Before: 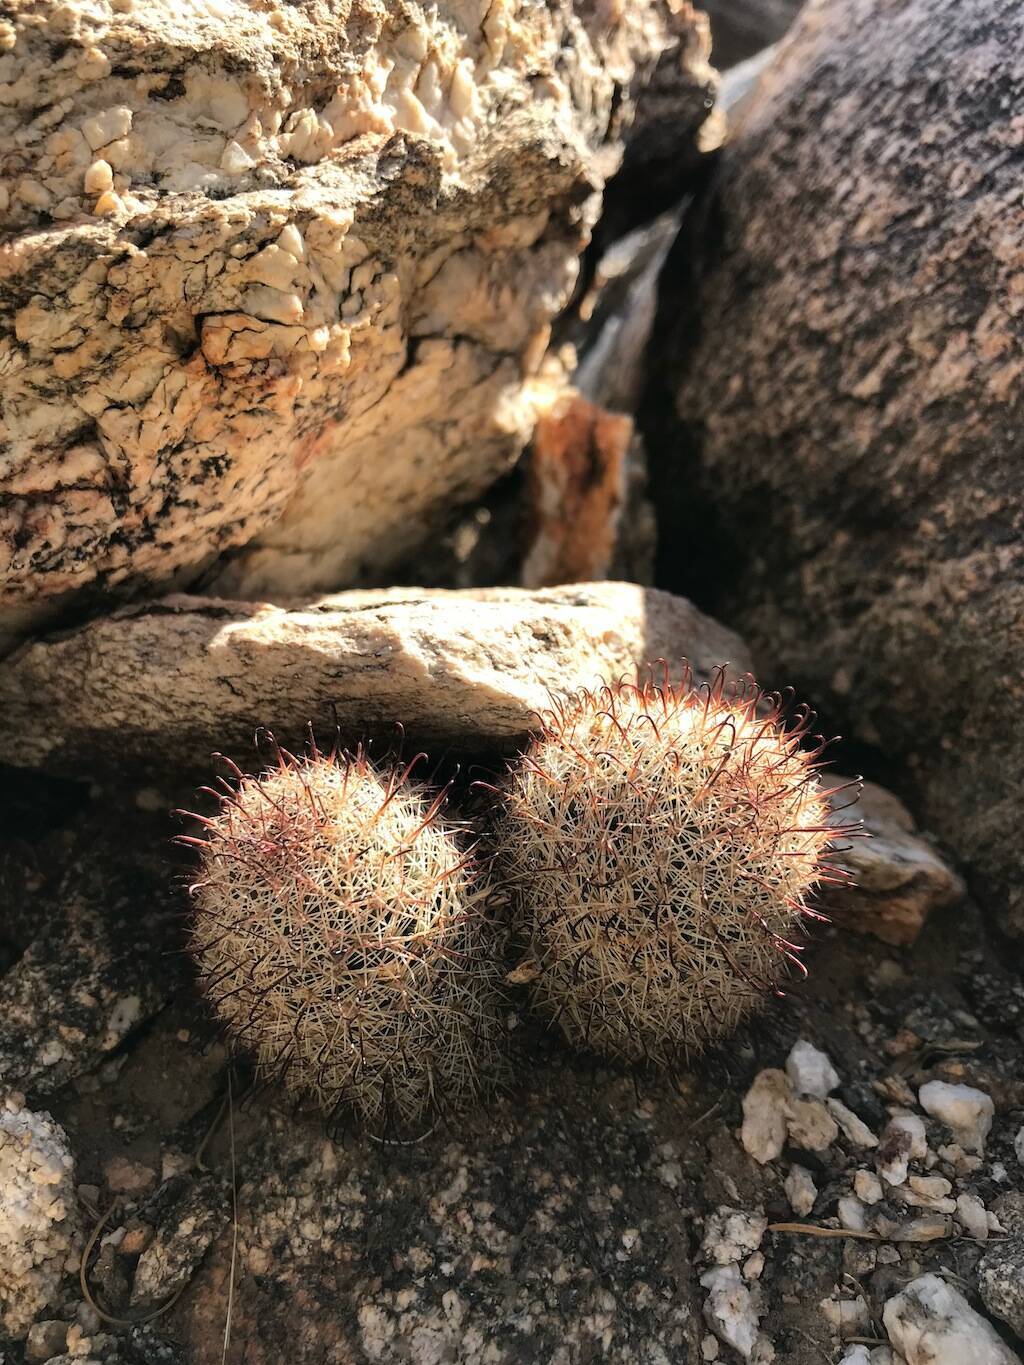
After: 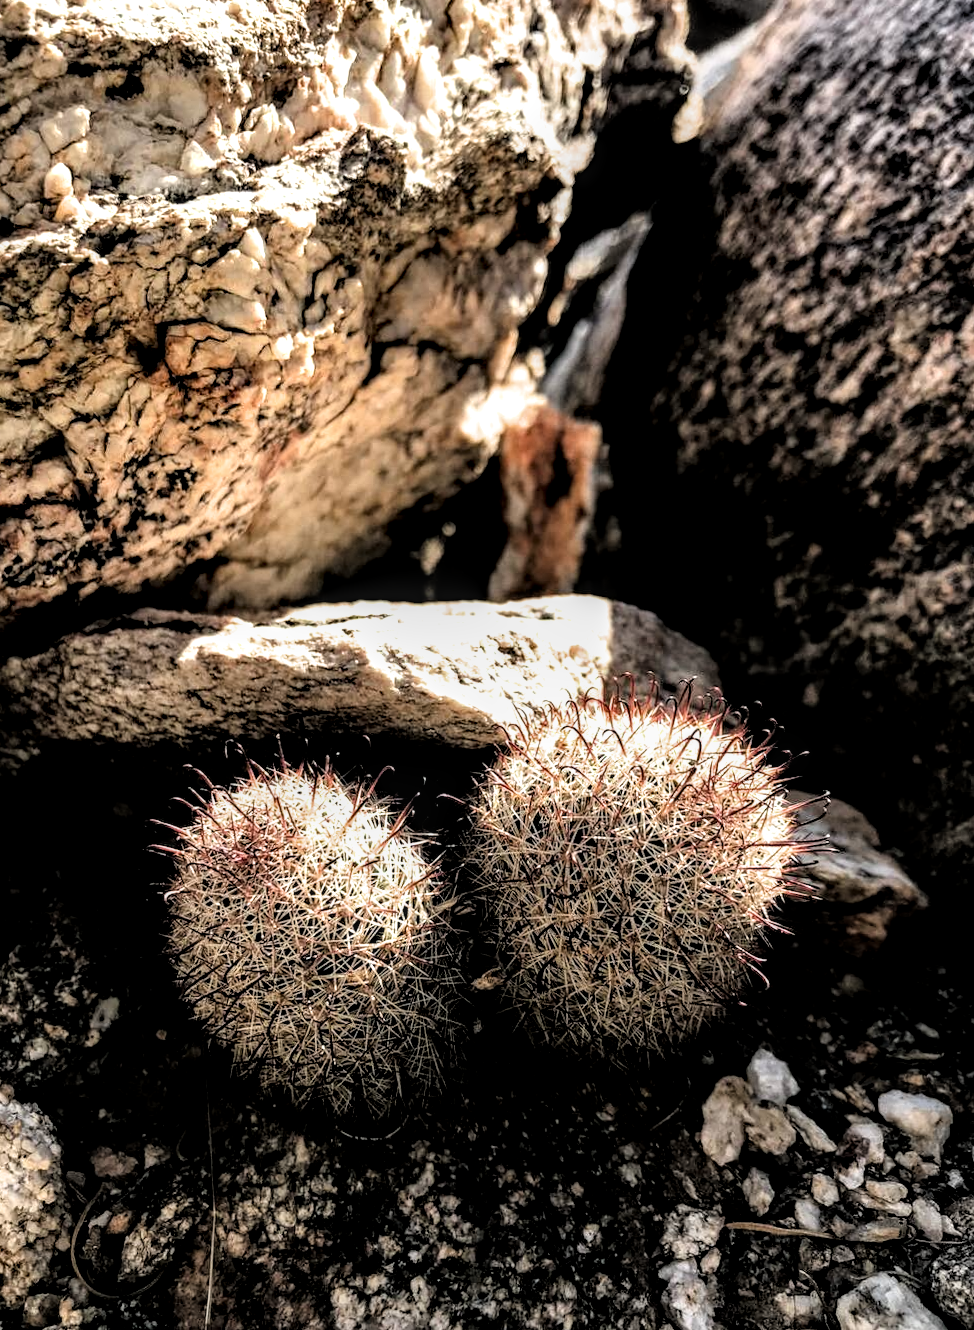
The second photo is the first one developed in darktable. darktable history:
rotate and perspective: rotation 0.074°, lens shift (vertical) 0.096, lens shift (horizontal) -0.041, crop left 0.043, crop right 0.952, crop top 0.024, crop bottom 0.979
local contrast: highlights 20%, detail 150%
filmic rgb: black relative exposure -3.63 EV, white relative exposure 2.16 EV, hardness 3.62
